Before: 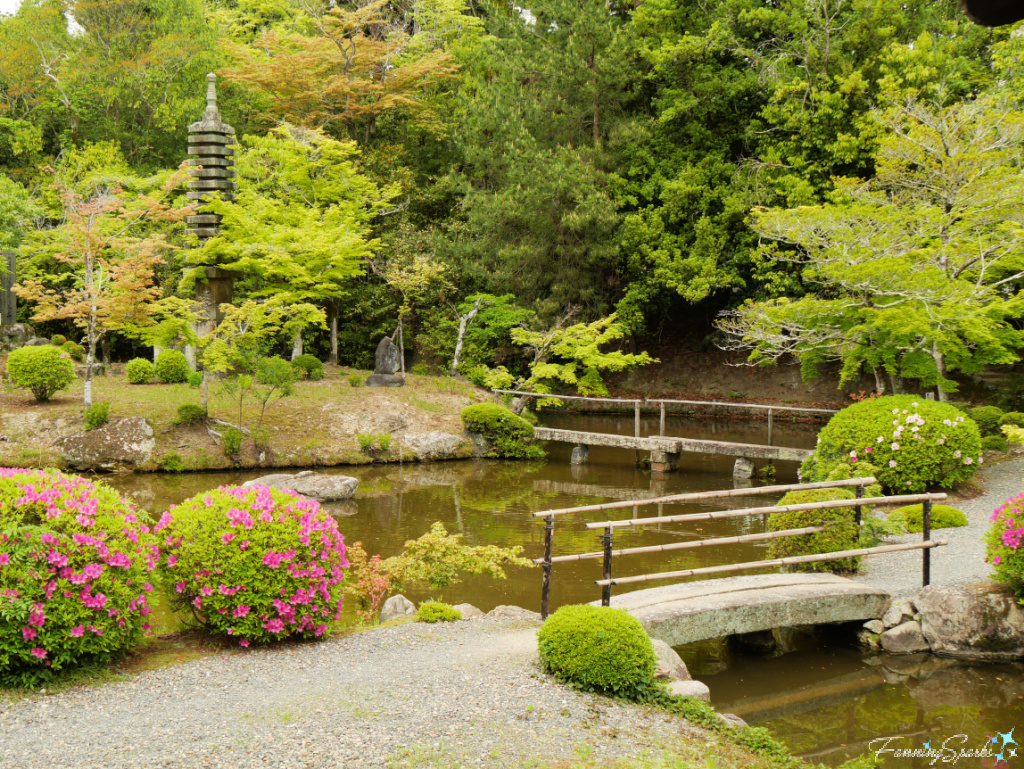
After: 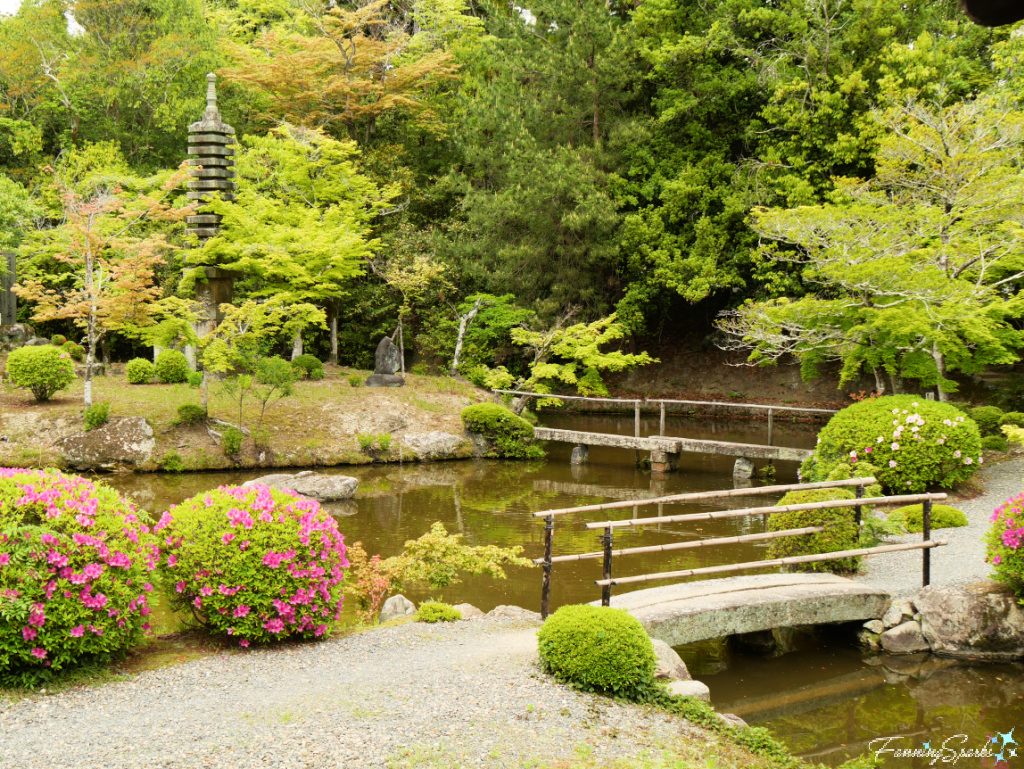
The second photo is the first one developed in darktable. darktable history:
contrast brightness saturation: contrast 0.1, brightness 0.02, saturation 0.02
shadows and highlights: shadows 0, highlights 40
